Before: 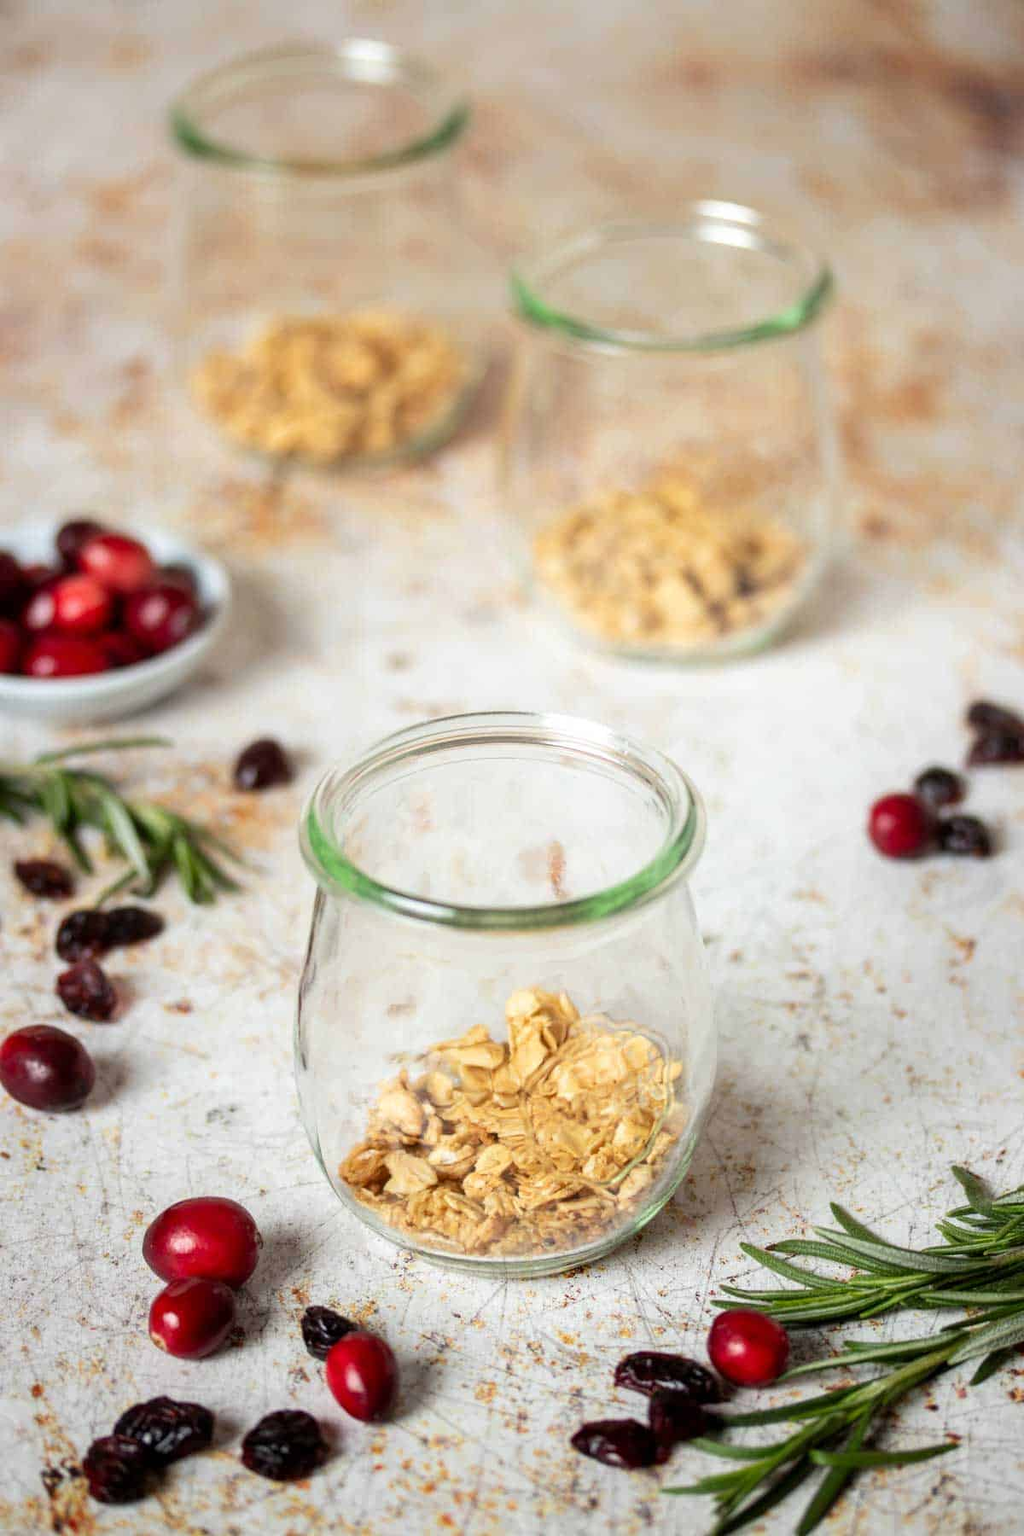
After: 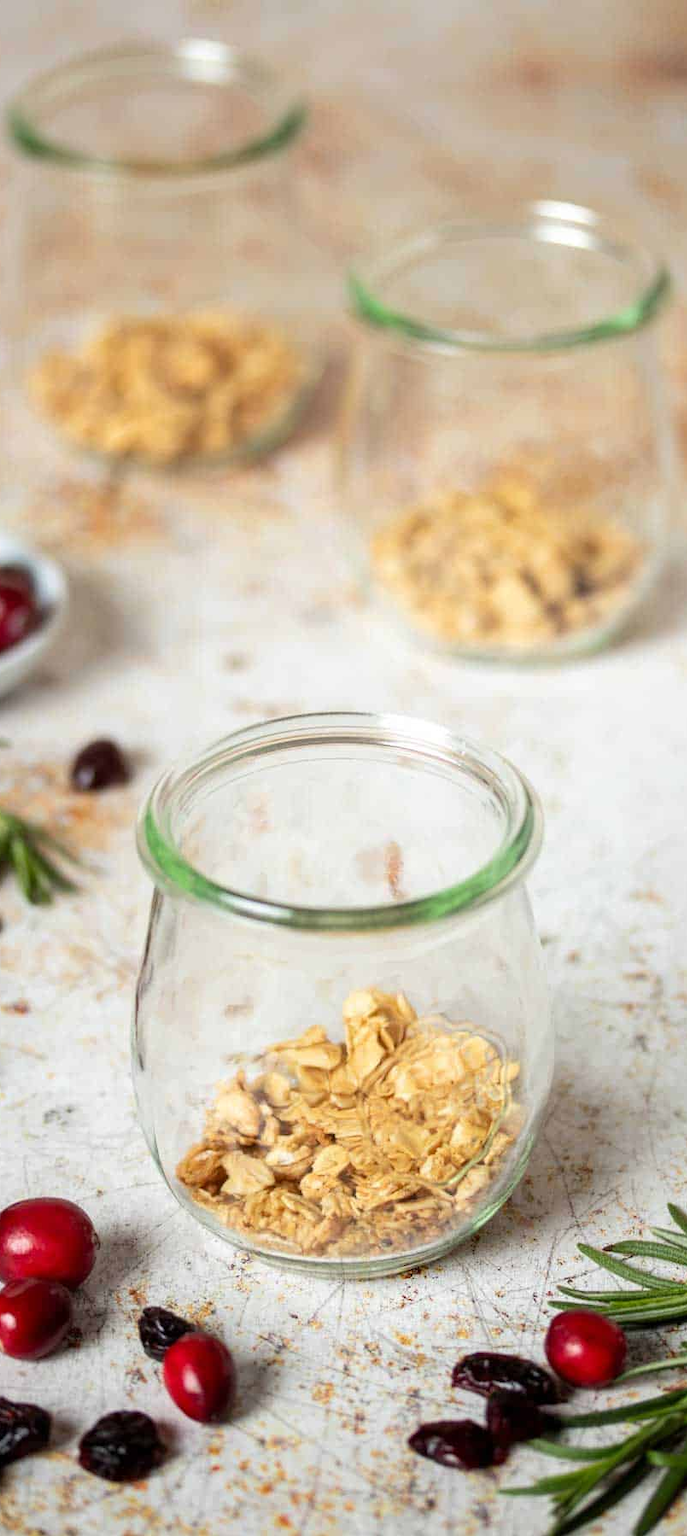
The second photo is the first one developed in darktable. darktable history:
crop and rotate: left 15.995%, right 16.896%
